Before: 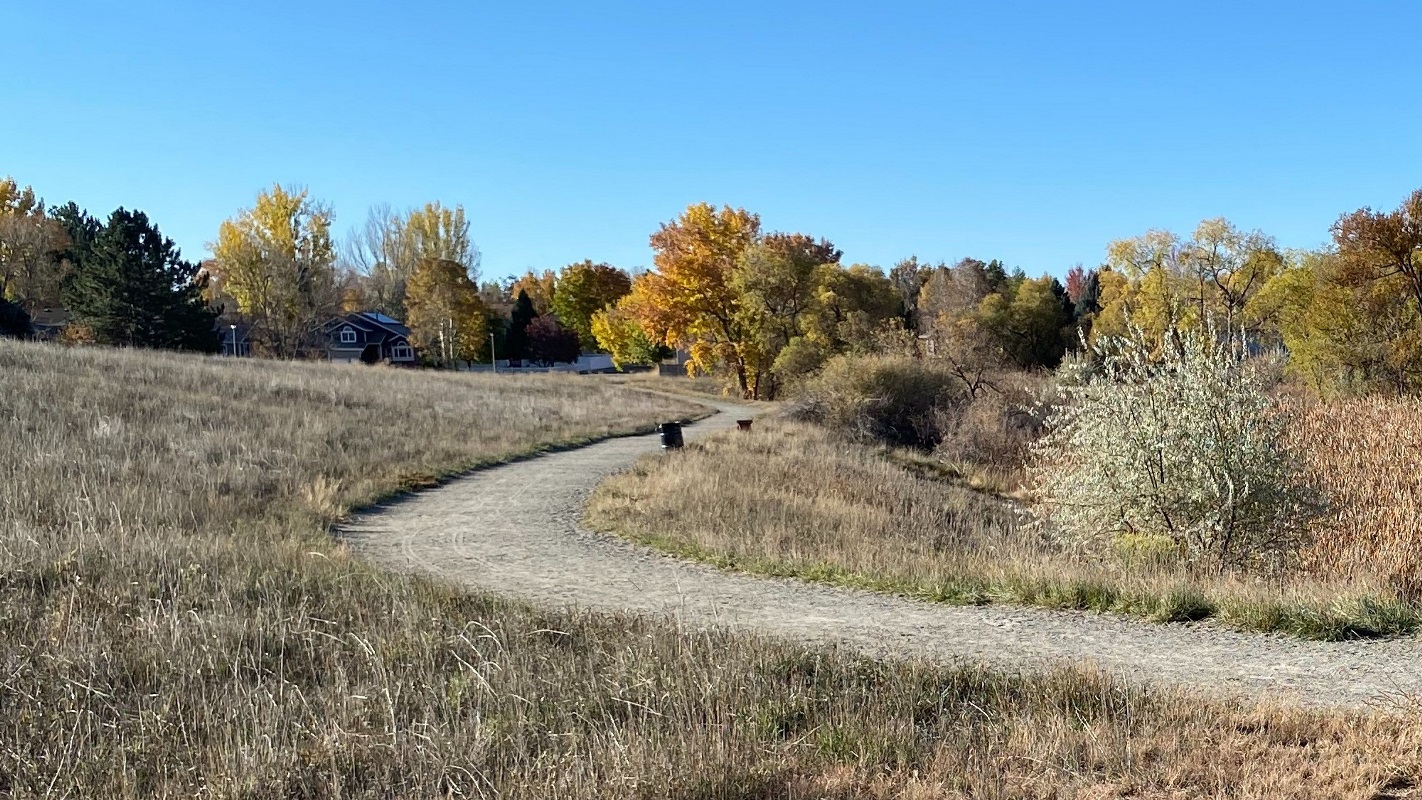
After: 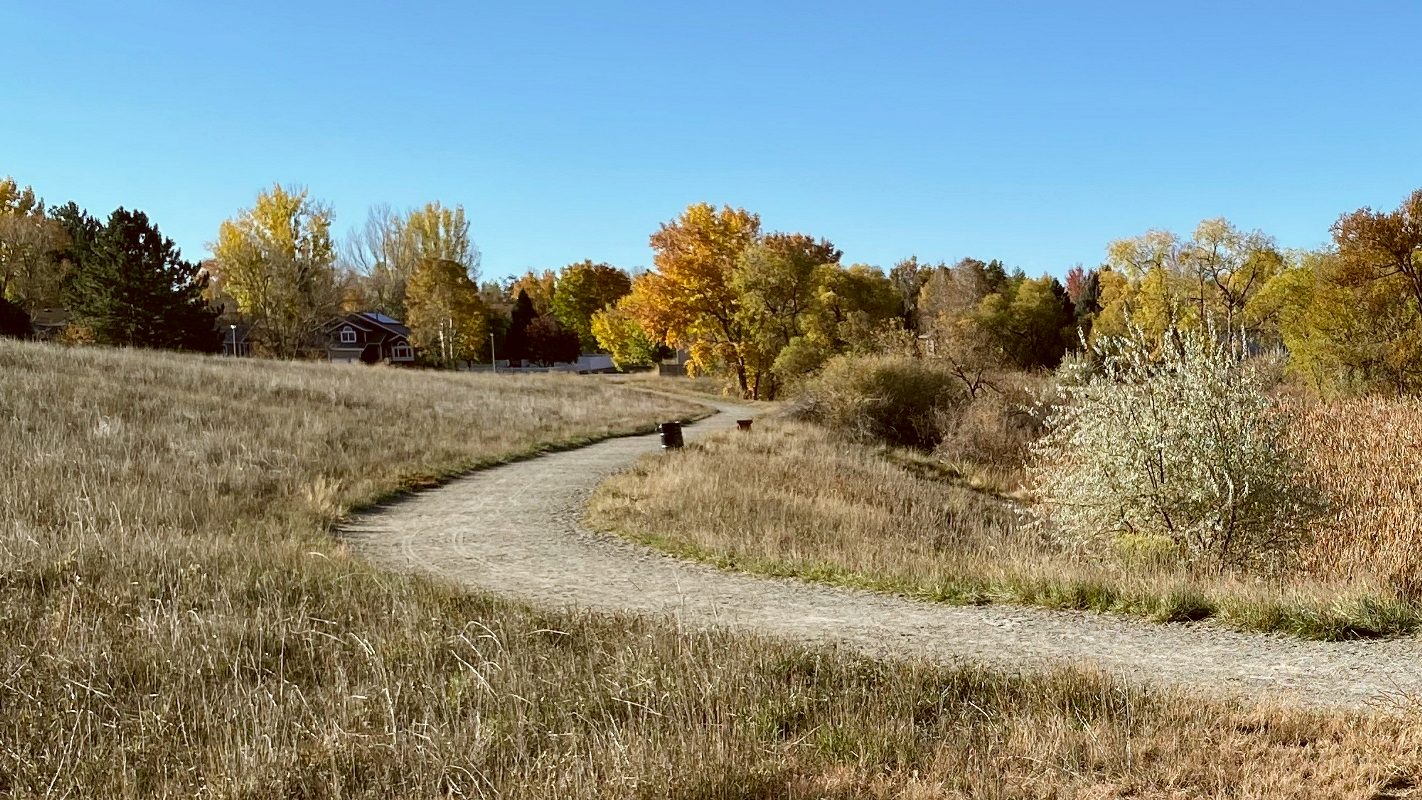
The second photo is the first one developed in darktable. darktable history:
color correction: highlights a* -0.409, highlights b* 0.16, shadows a* 4.34, shadows b* 20.19
